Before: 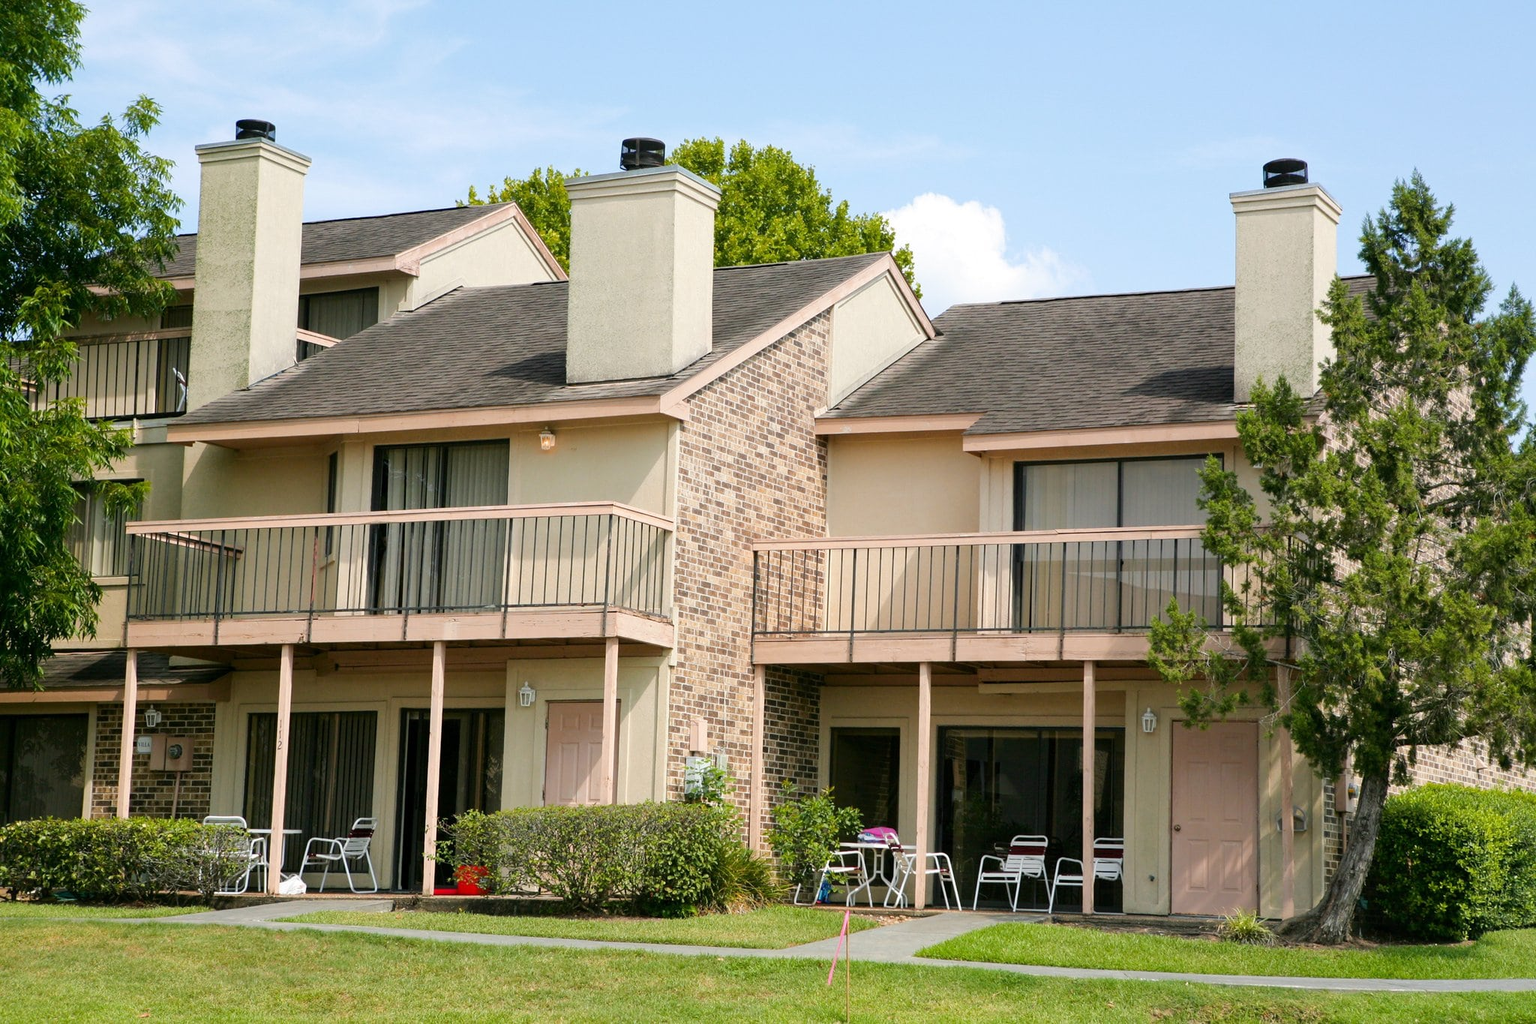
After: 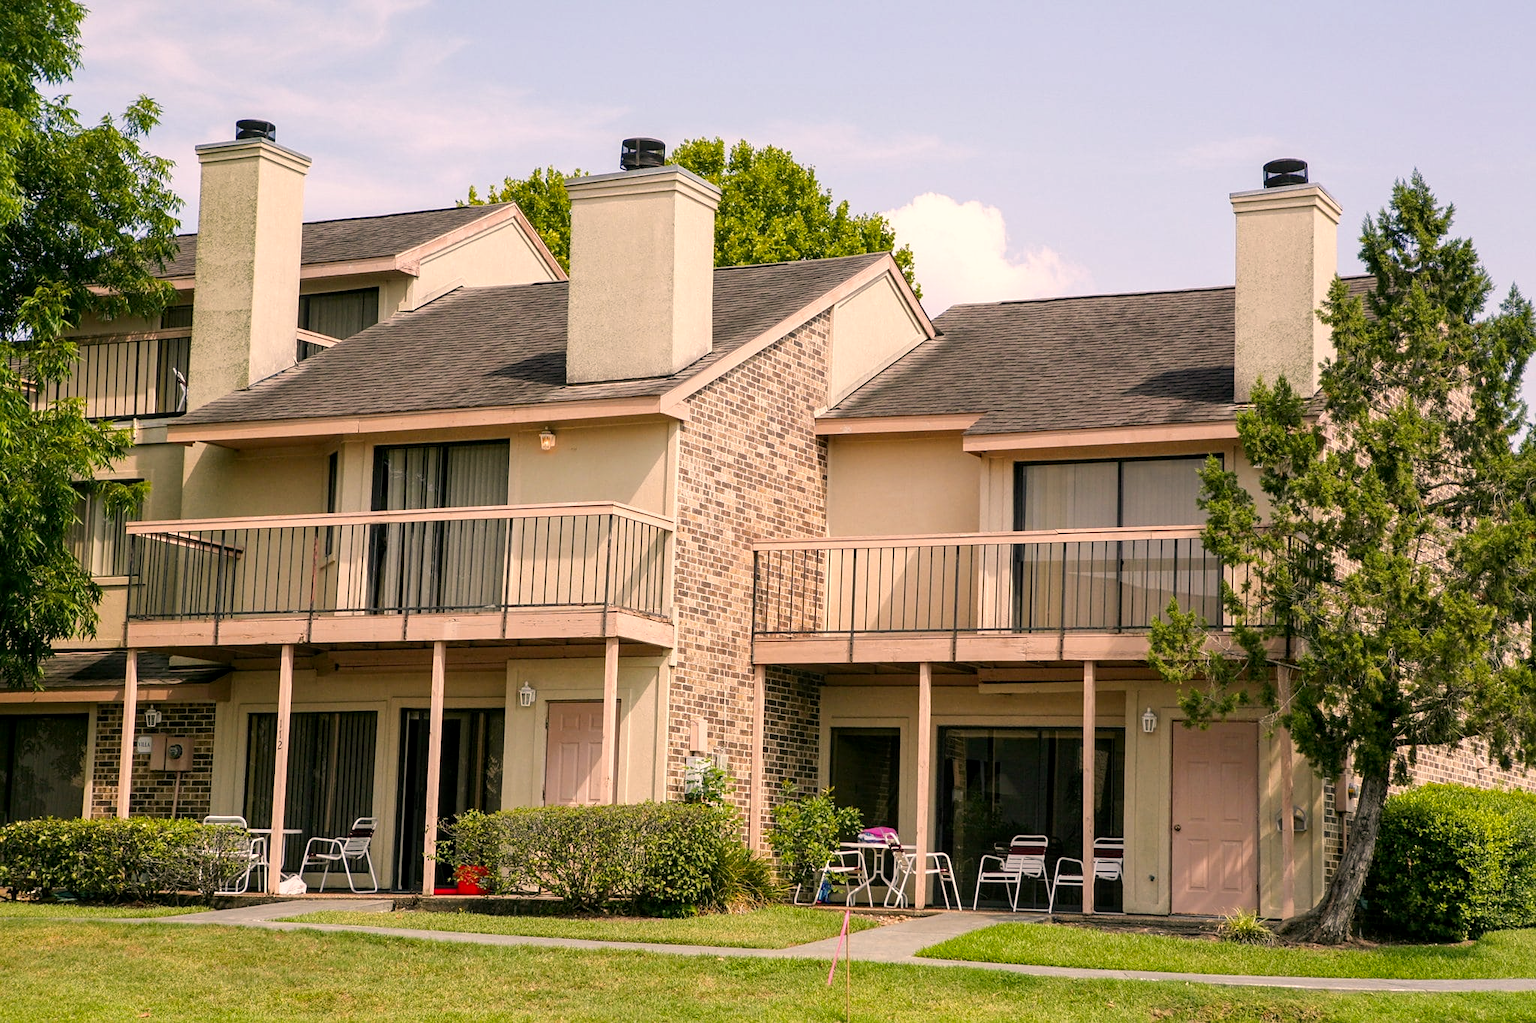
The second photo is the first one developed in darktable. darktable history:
color correction: highlights a* 11.51, highlights b* 11.69
local contrast: on, module defaults
sharpen: amount 0.217
